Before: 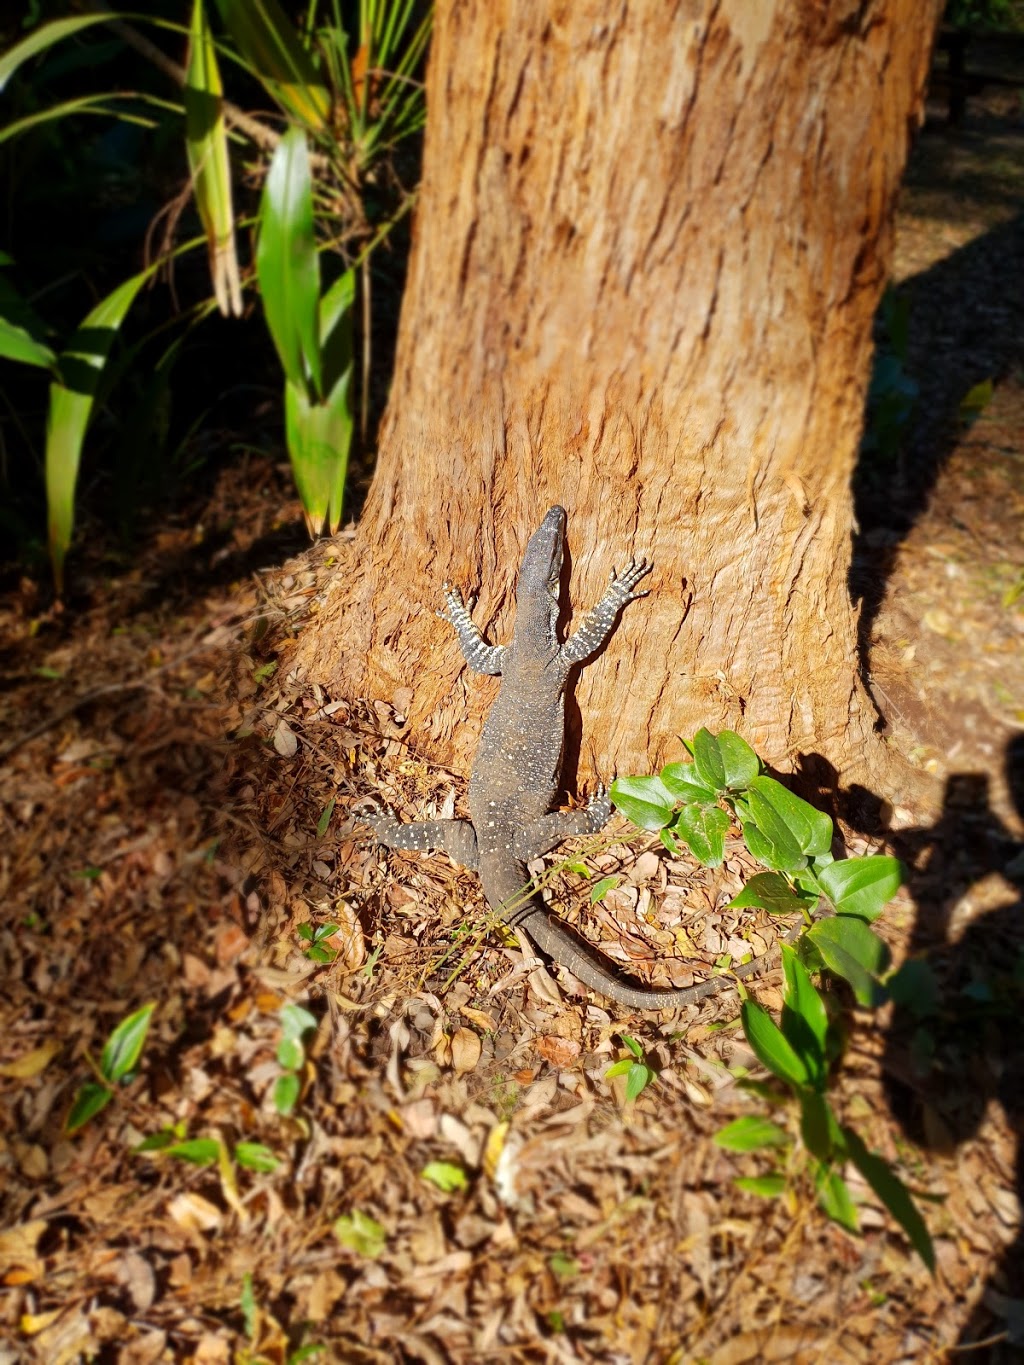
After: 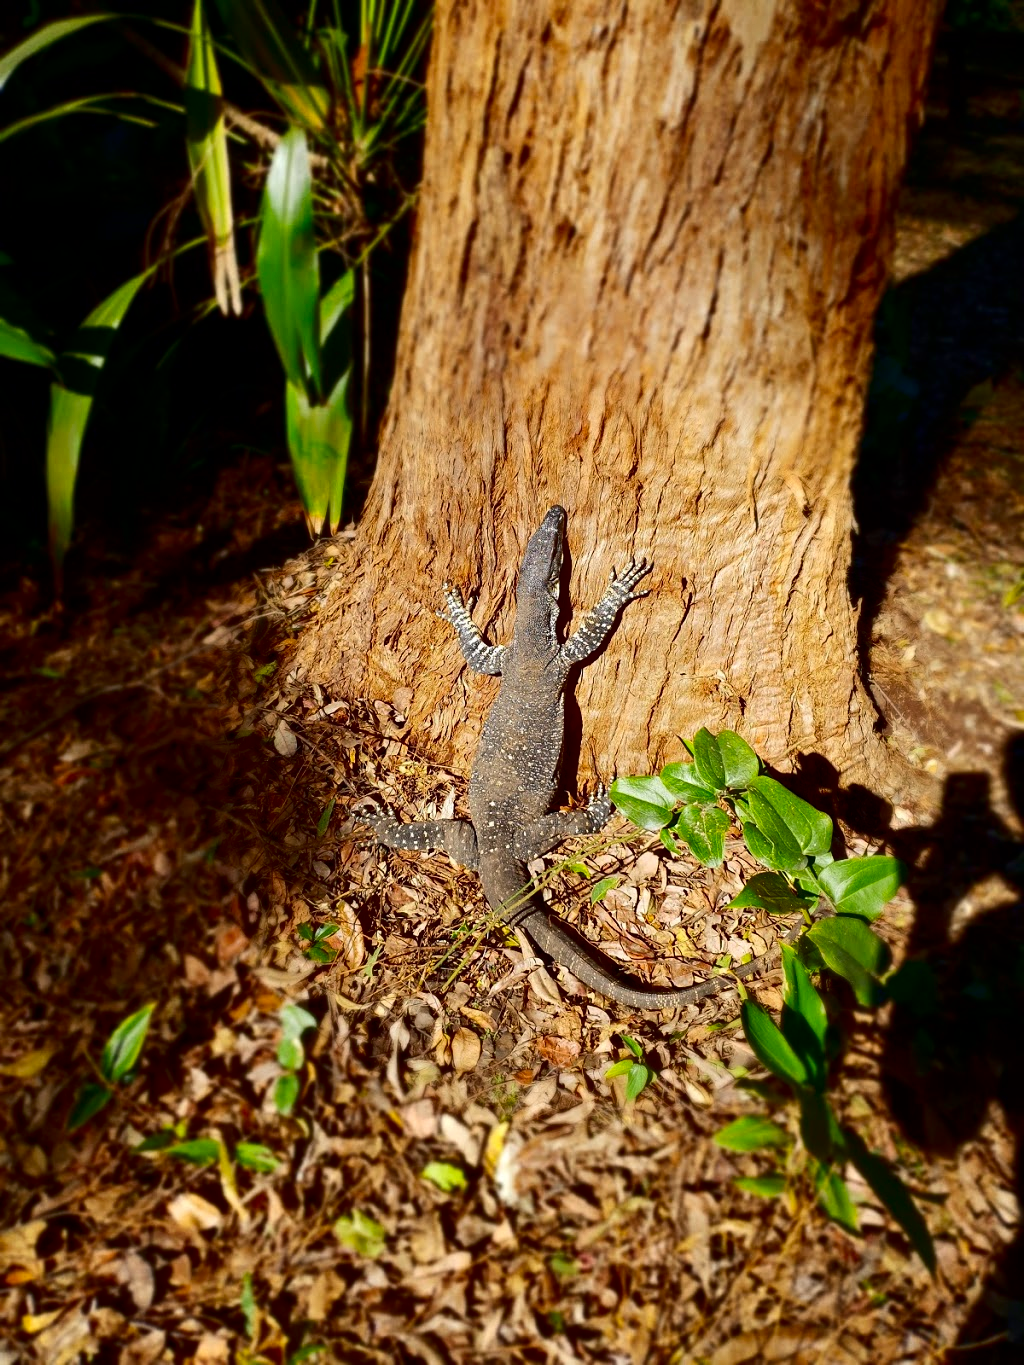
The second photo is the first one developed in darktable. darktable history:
contrast brightness saturation: contrast 0.186, brightness -0.233, saturation 0.108
